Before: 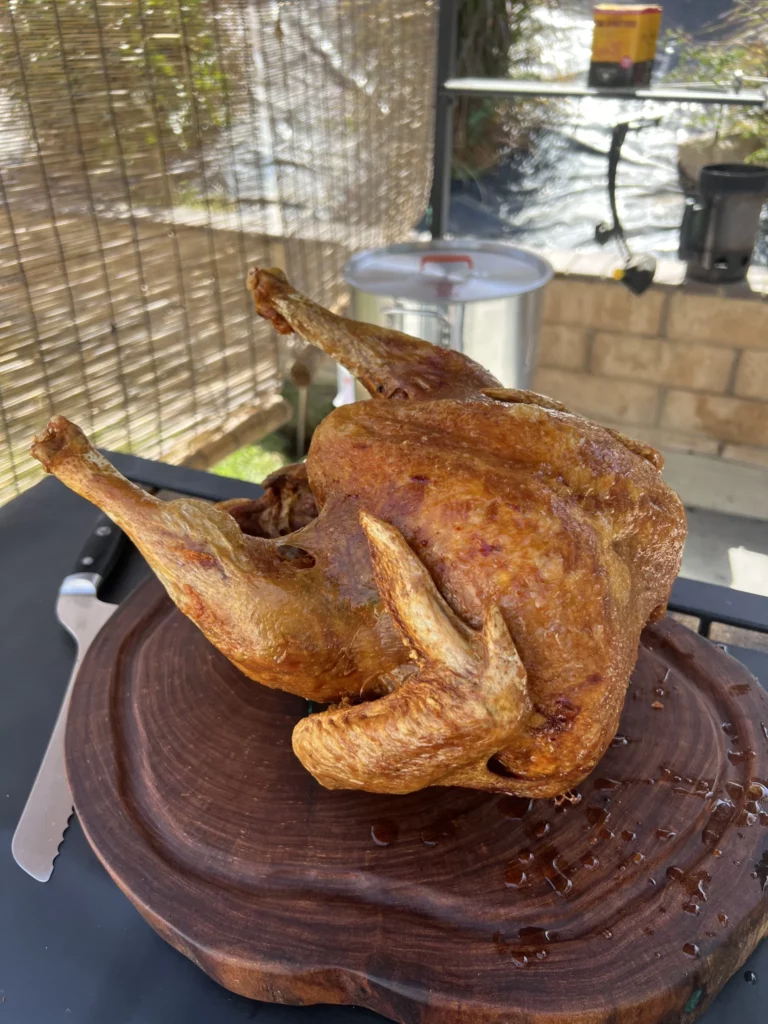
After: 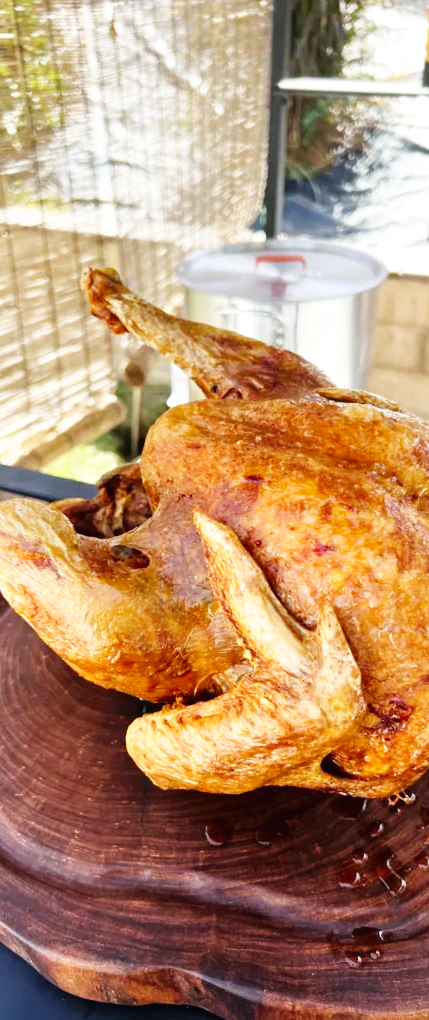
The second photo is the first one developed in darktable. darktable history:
crop: left 21.674%, right 22.086%
base curve: curves: ch0 [(0, 0.003) (0.001, 0.002) (0.006, 0.004) (0.02, 0.022) (0.048, 0.086) (0.094, 0.234) (0.162, 0.431) (0.258, 0.629) (0.385, 0.8) (0.548, 0.918) (0.751, 0.988) (1, 1)], preserve colors none
